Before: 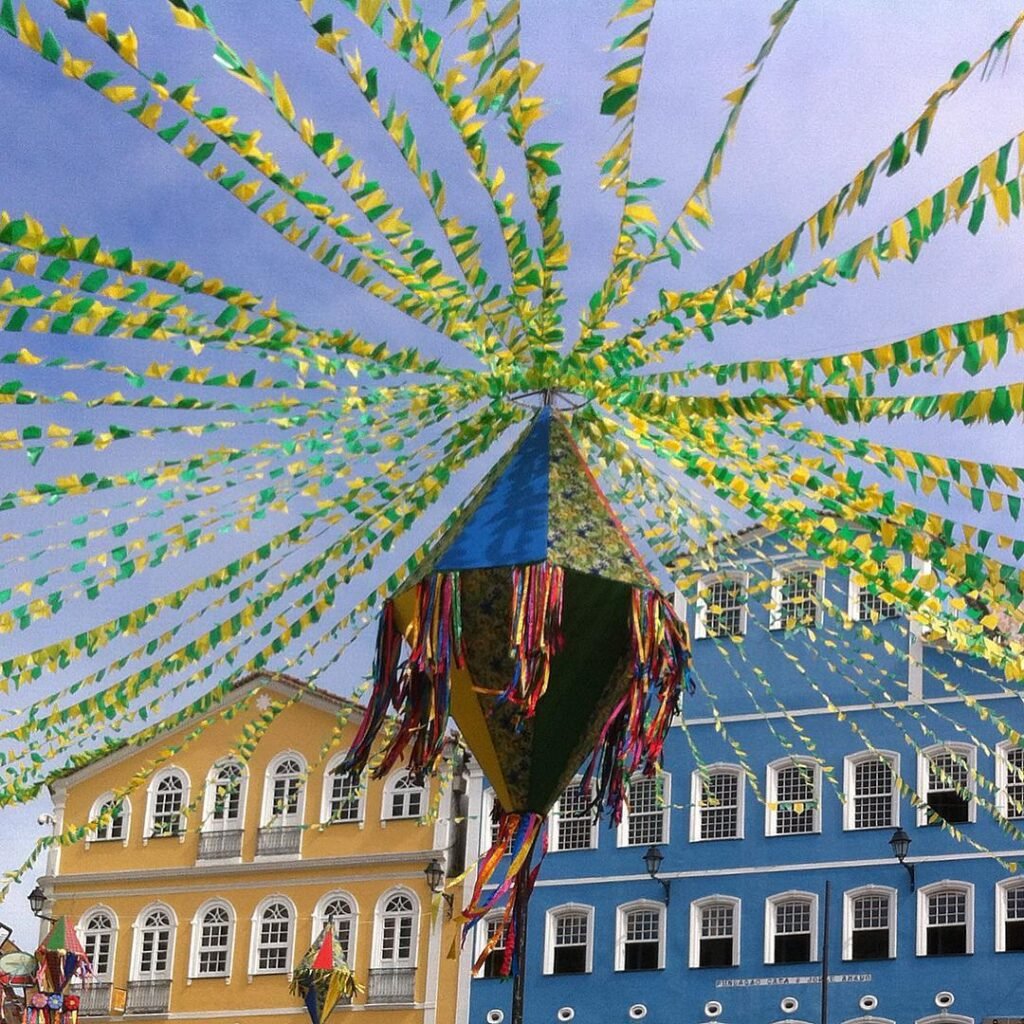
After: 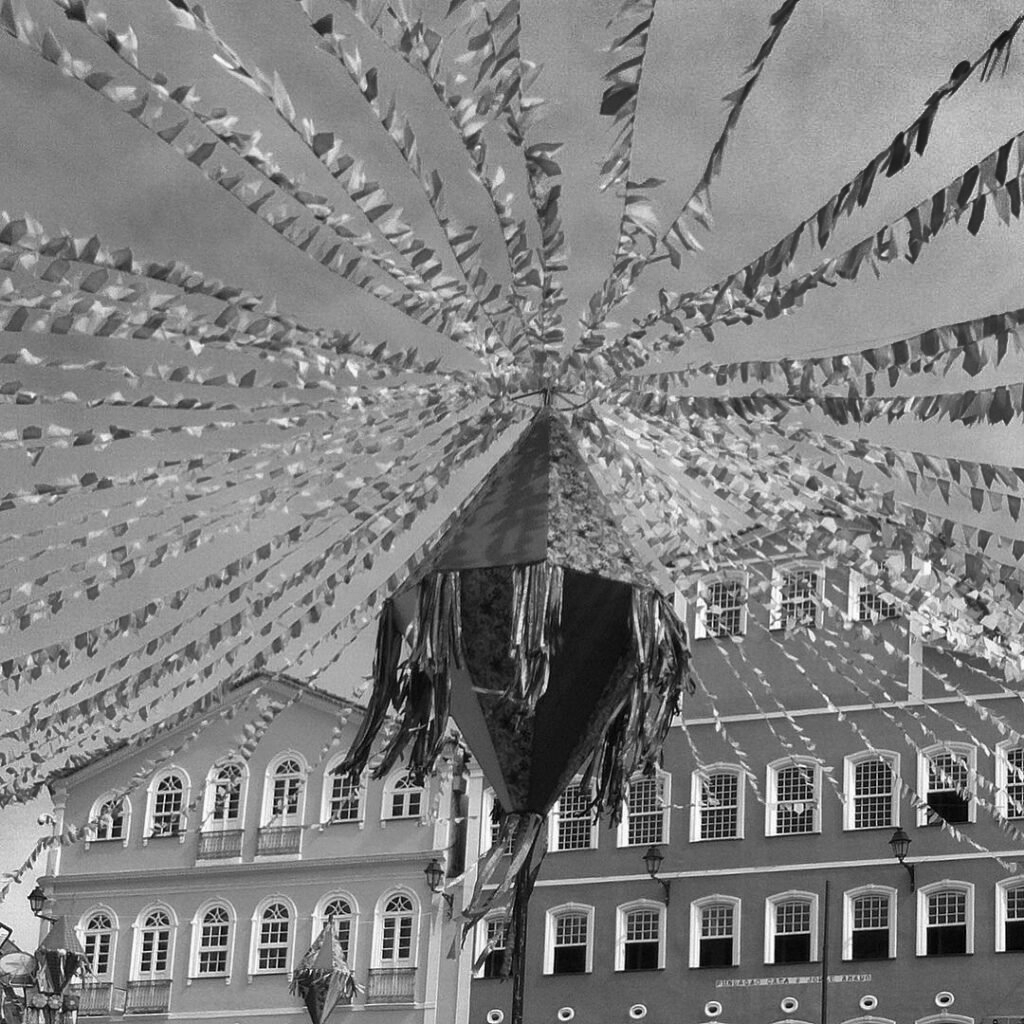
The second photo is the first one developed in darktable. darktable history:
shadows and highlights: shadows 24.5, highlights -78.15, soften with gaussian
monochrome: on, module defaults
